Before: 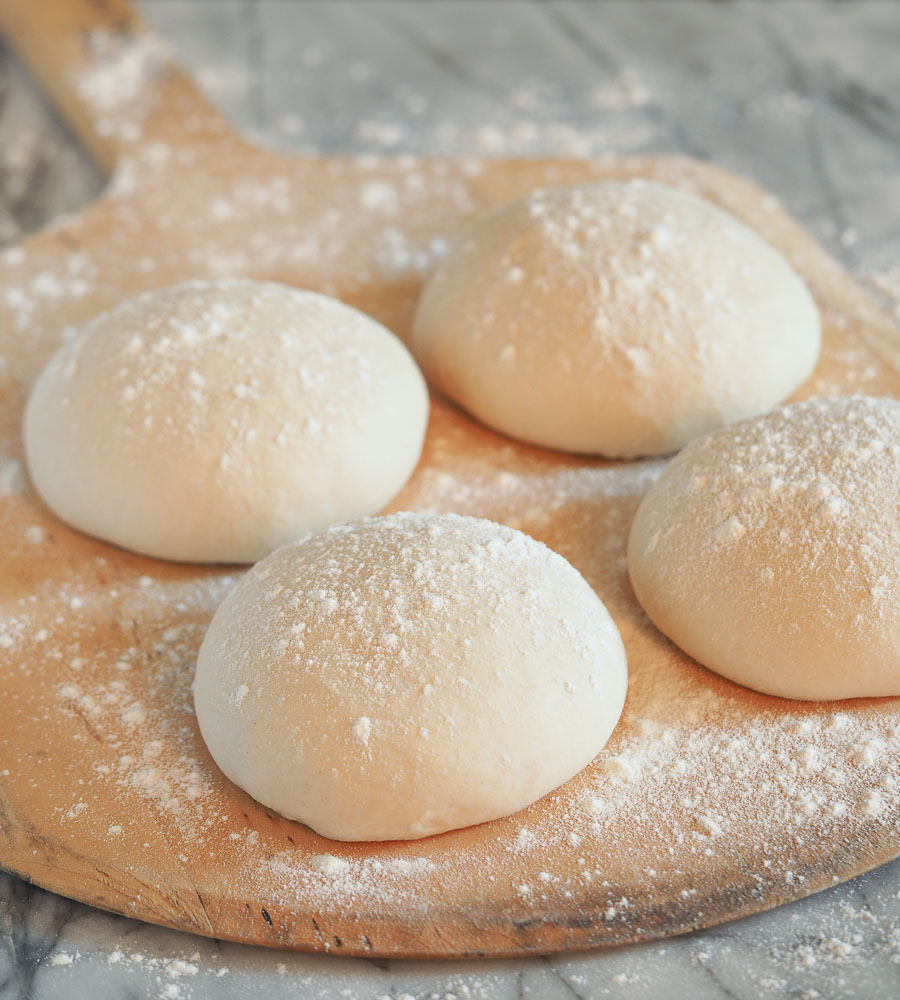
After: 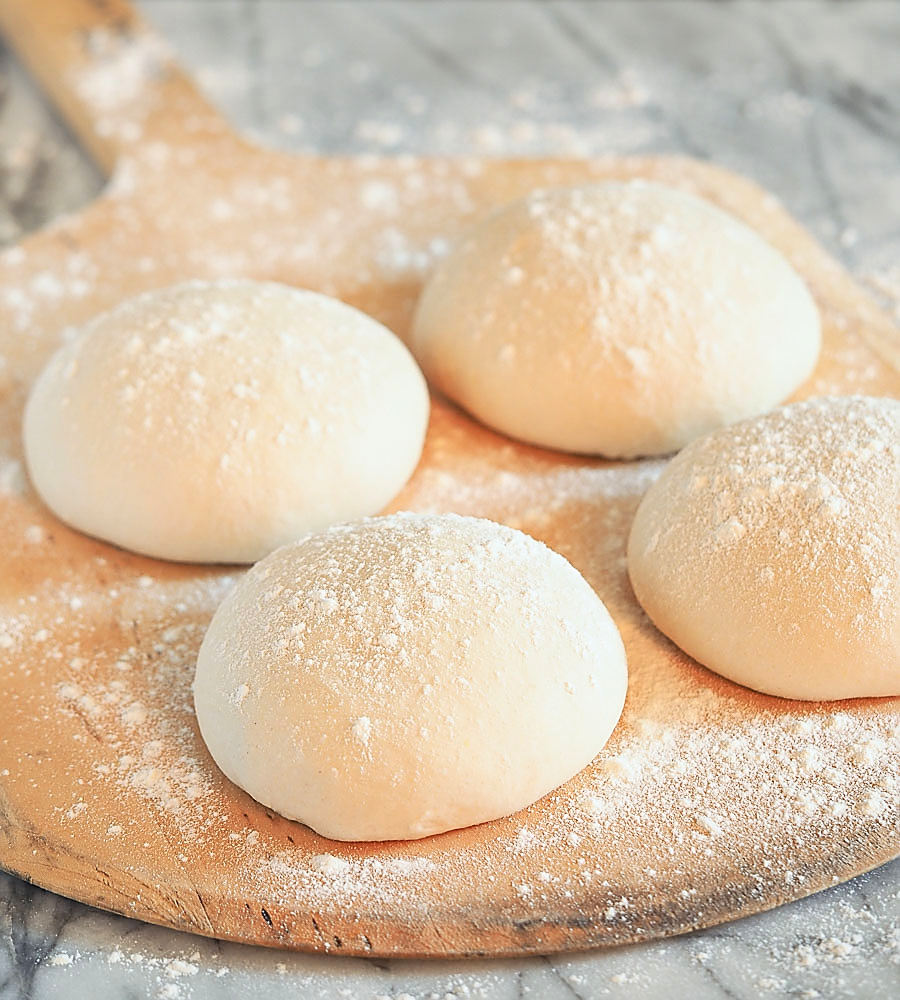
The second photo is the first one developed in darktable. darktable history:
sharpen: radius 1.4, amount 1.25, threshold 0.7
contrast brightness saturation: contrast 0.2, brightness 0.15, saturation 0.14
